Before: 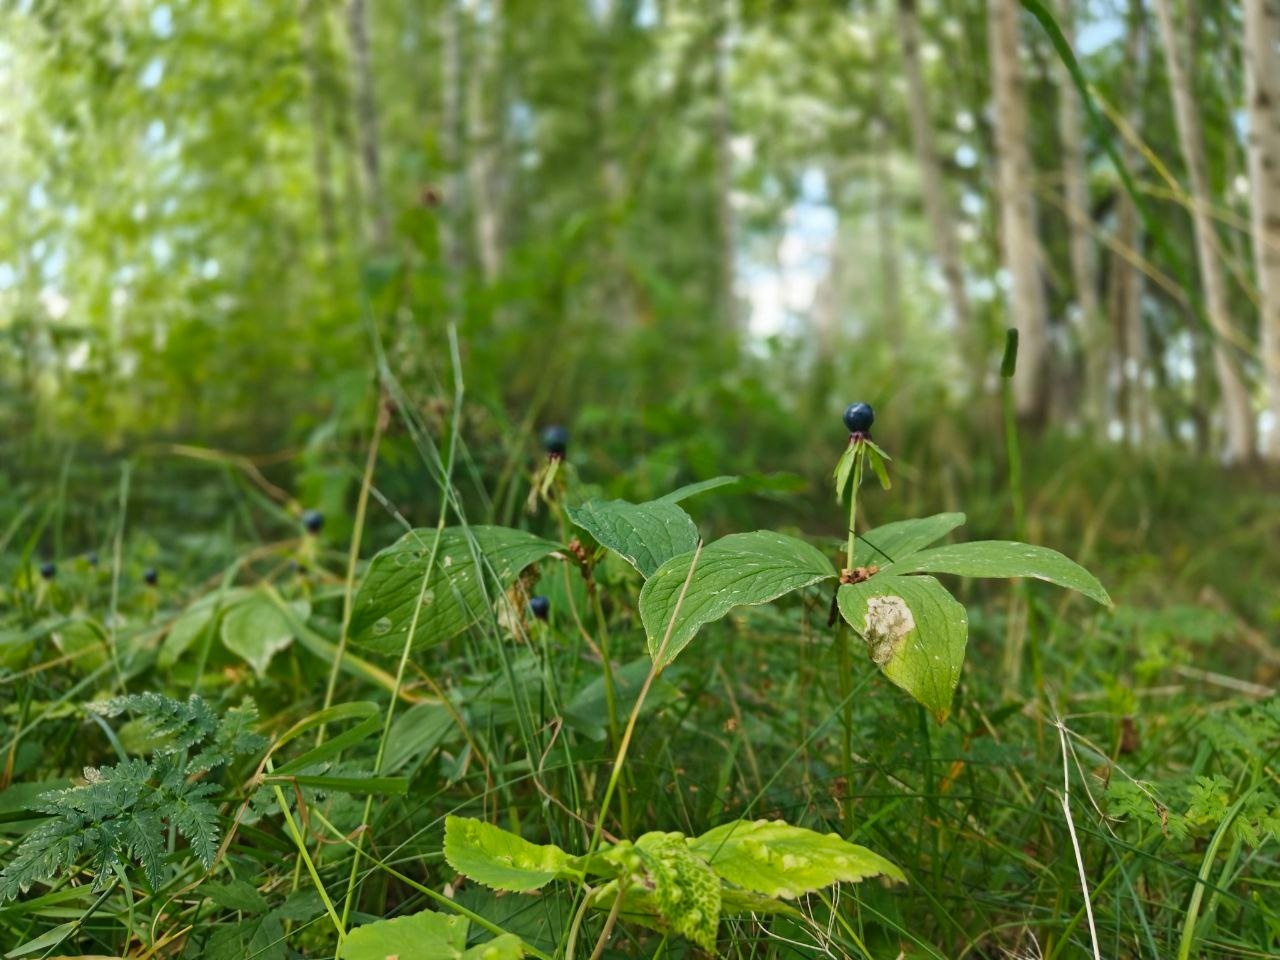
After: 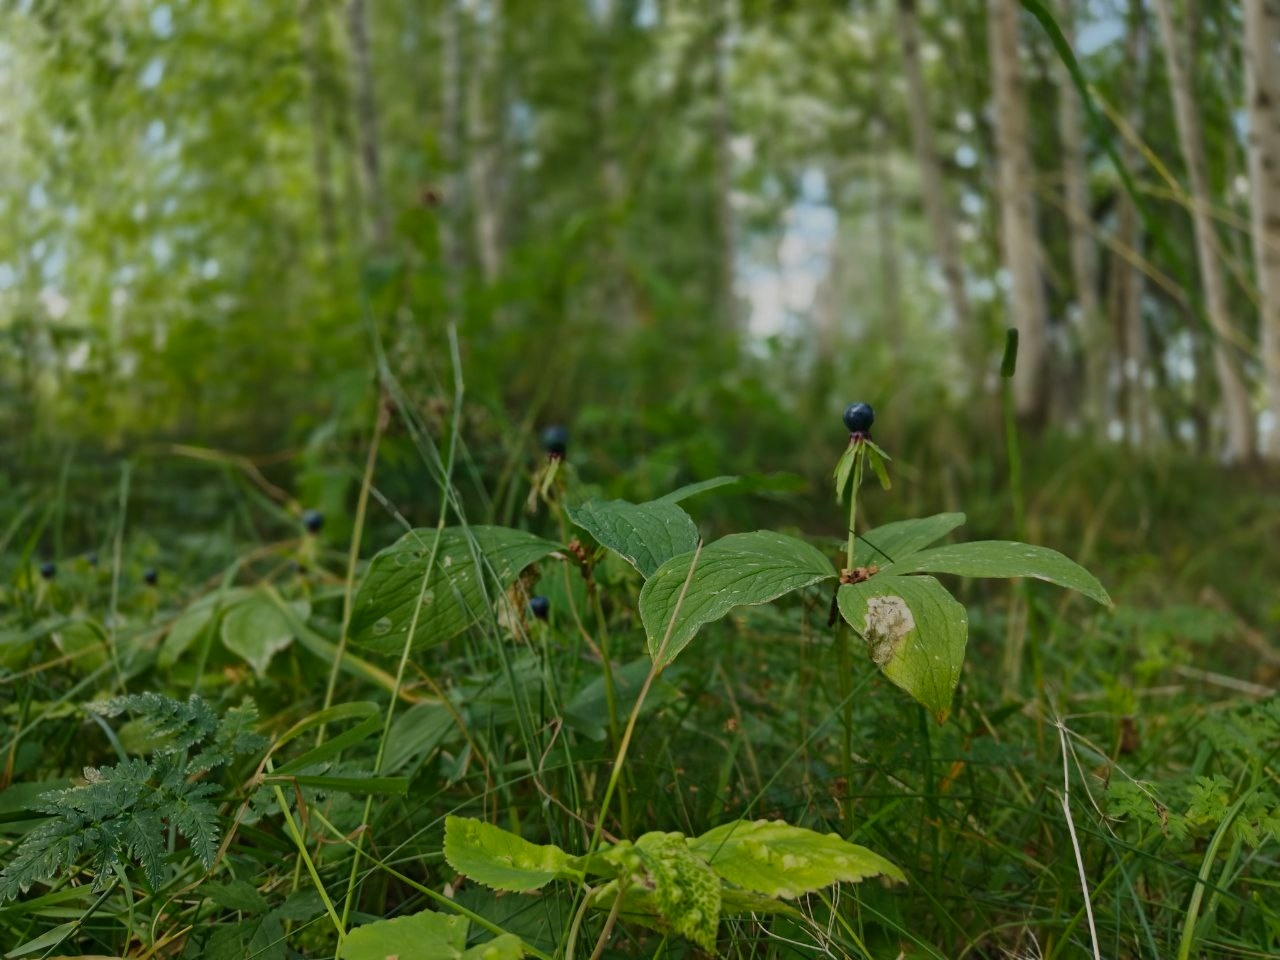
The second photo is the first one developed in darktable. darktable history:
exposure: black level correction 0, exposure -0.805 EV, compensate highlight preservation false
